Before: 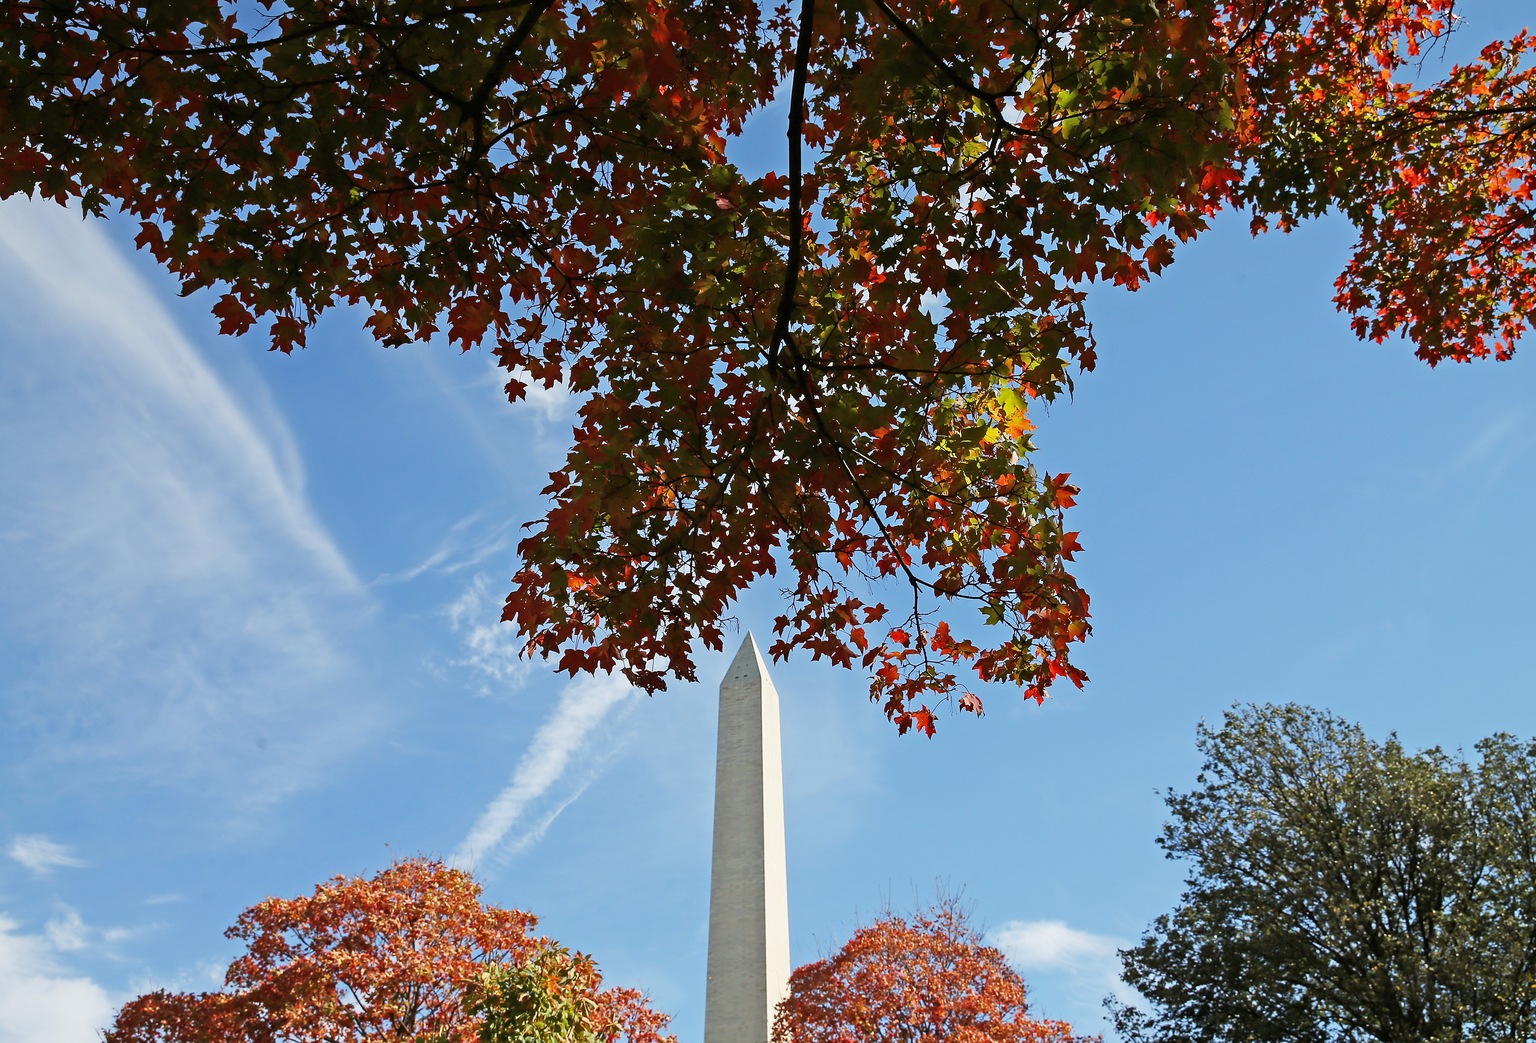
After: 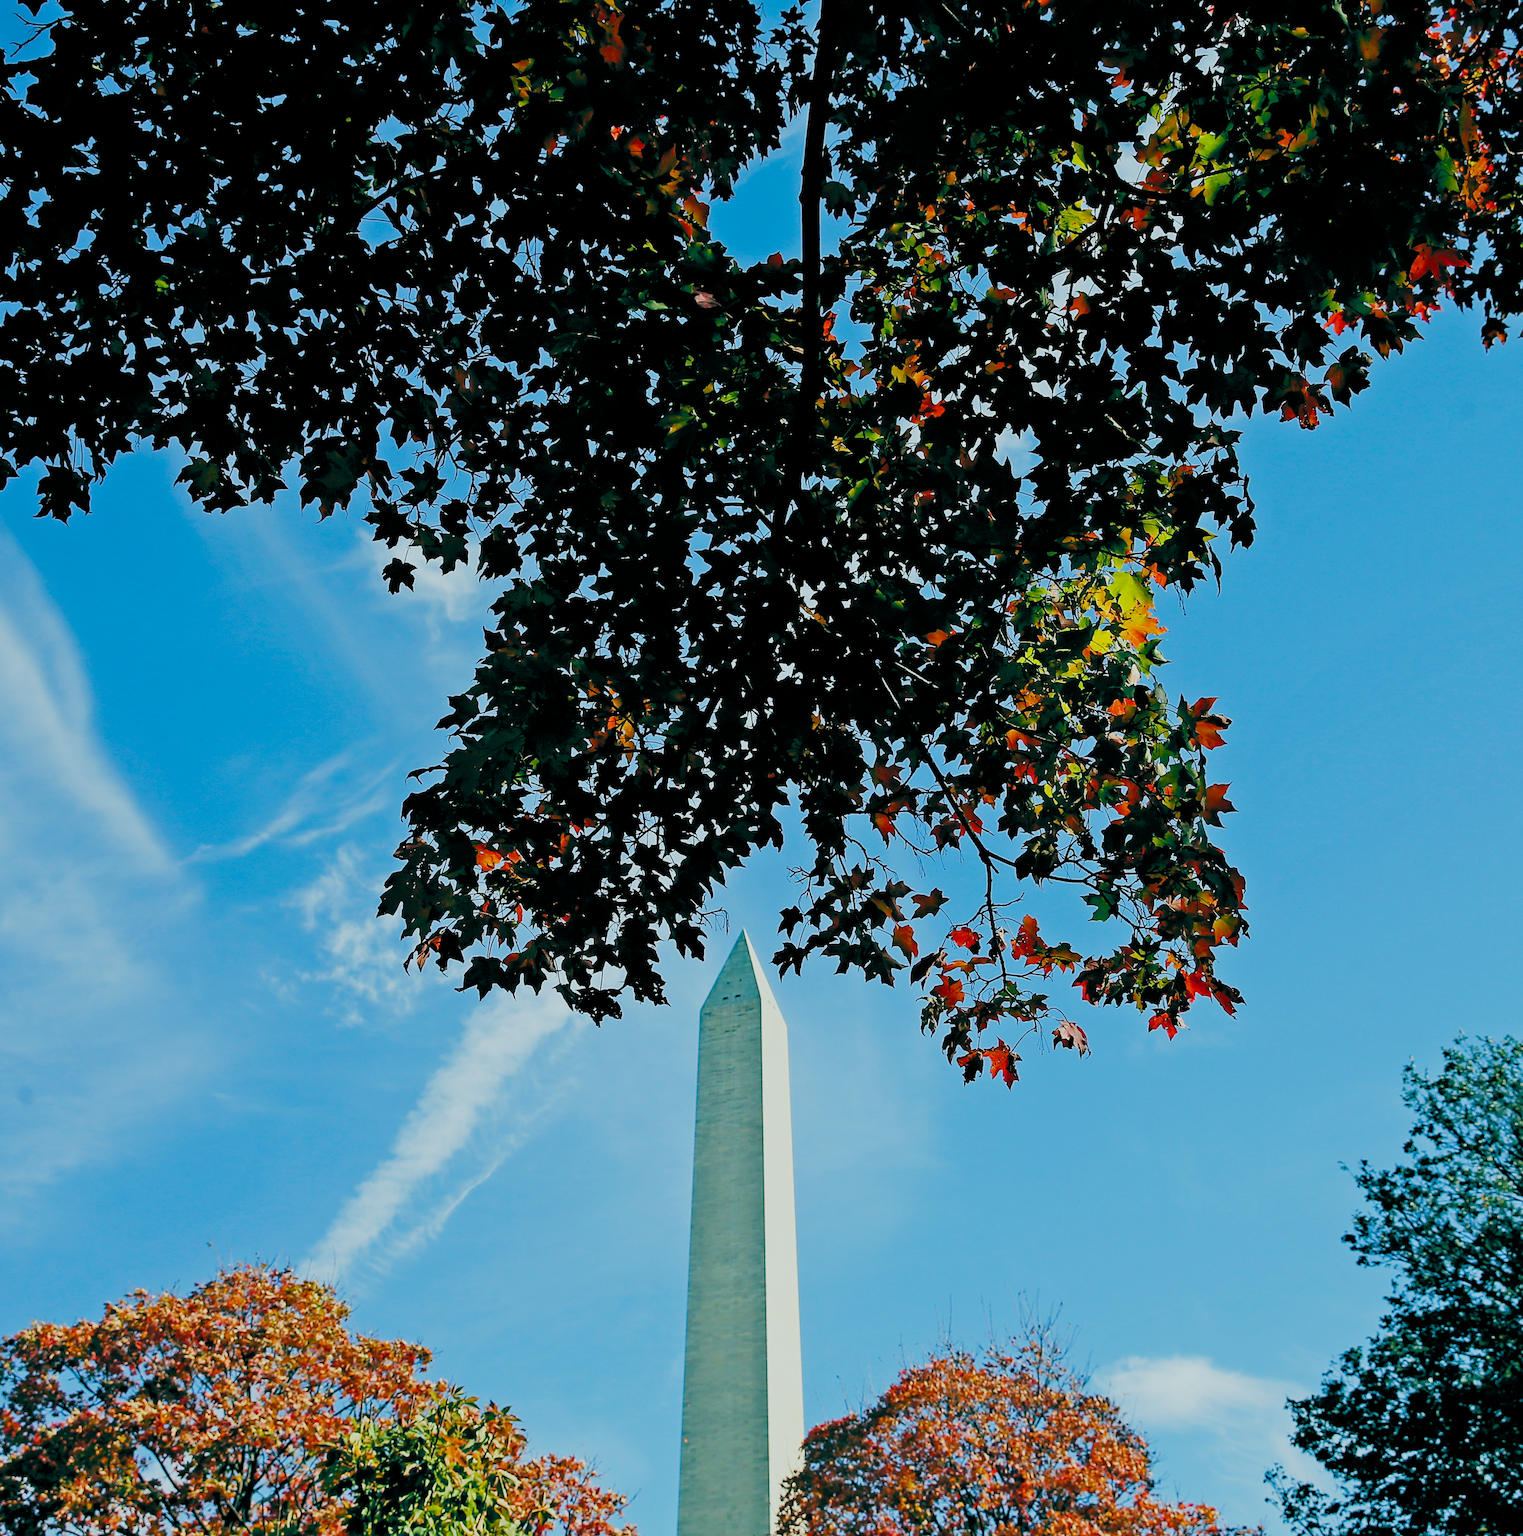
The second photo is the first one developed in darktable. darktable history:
filmic rgb: middle gray luminance 28.82%, black relative exposure -10.25 EV, white relative exposure 5.47 EV, target black luminance 0%, hardness 3.97, latitude 2.35%, contrast 1.127, highlights saturation mix 4.12%, shadows ↔ highlights balance 15%
crop and rotate: left 15.958%, right 16.733%
color balance rgb: shadows lift › luminance -22.01%, shadows lift › chroma 6.533%, shadows lift › hue 270.94°, power › hue 308.39°, global offset › luminance -0.541%, global offset › chroma 0.905%, global offset › hue 176.18°, perceptual saturation grading › global saturation 34.802%, perceptual saturation grading › highlights -25.705%, perceptual saturation grading › shadows 50.26%
